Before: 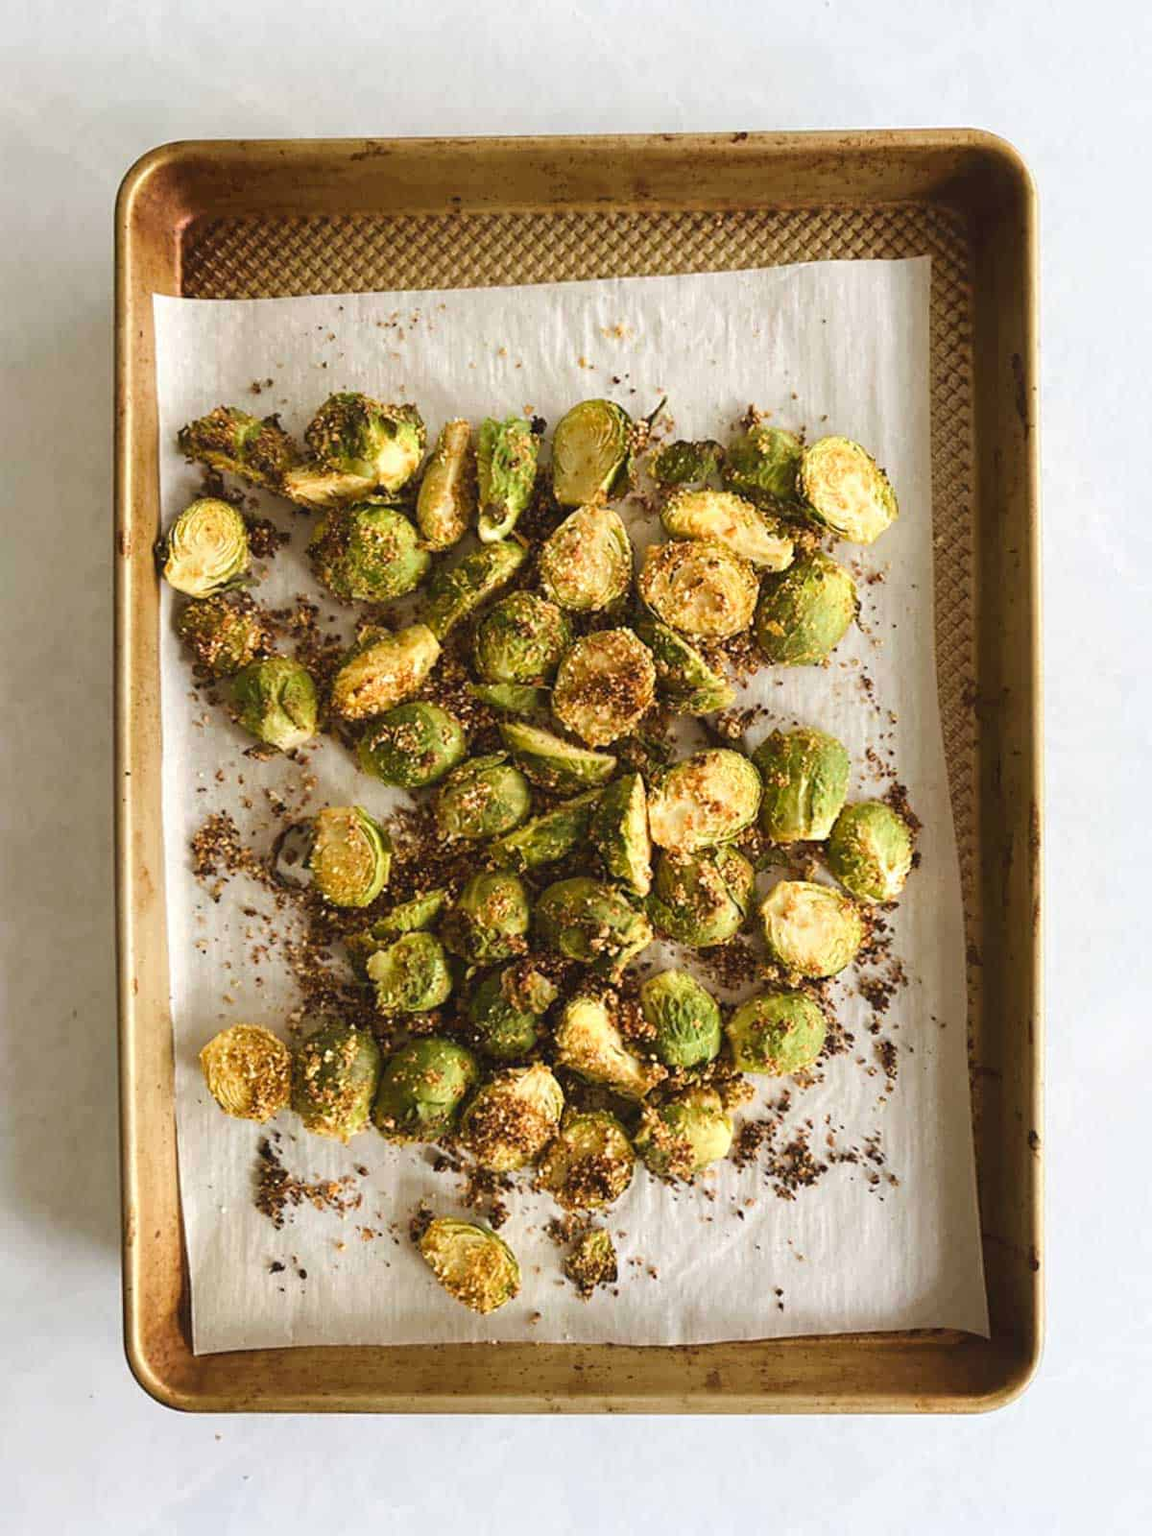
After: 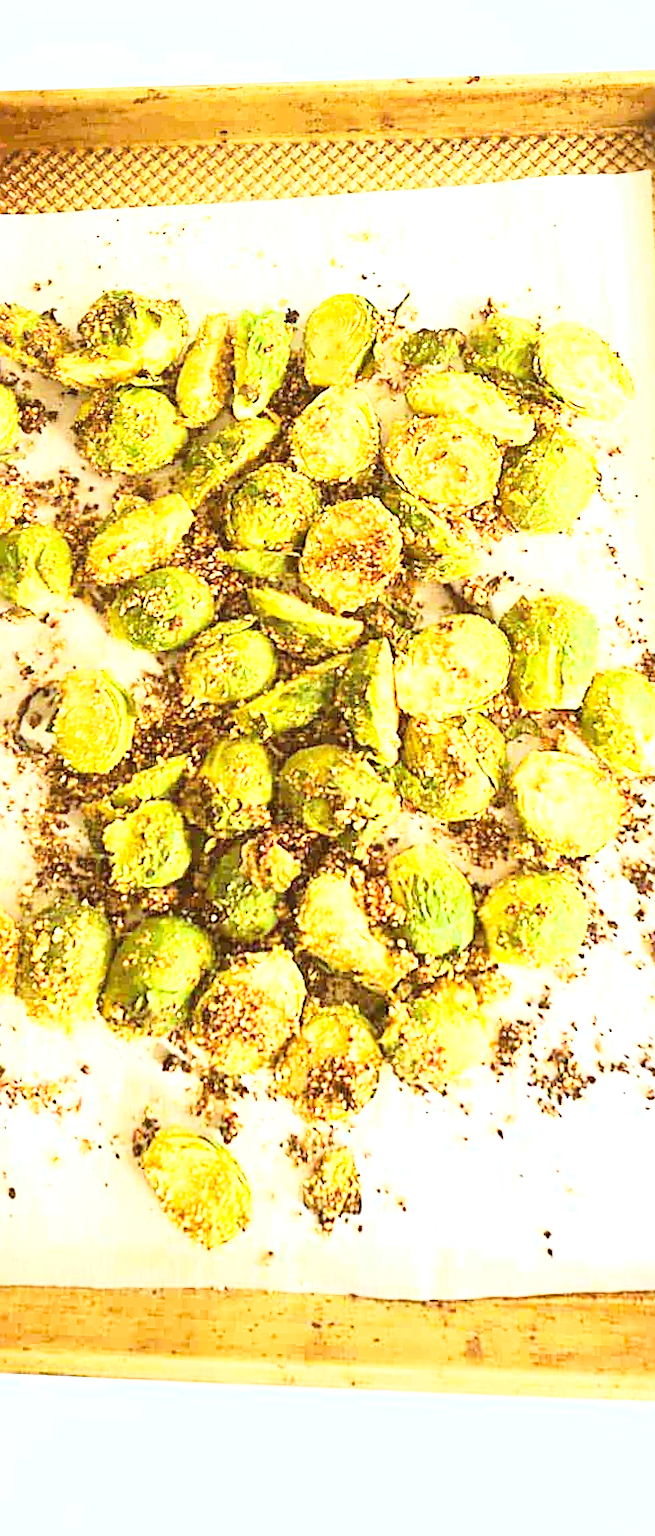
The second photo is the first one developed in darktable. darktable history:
color correction: highlights a* -5.94, highlights b* 9.48, shadows a* 10.12, shadows b* 23.94
exposure: black level correction 0, exposure 1.45 EV, compensate exposure bias true, compensate highlight preservation false
crop: left 15.419%, right 17.914%
white balance: red 0.967, blue 1.119, emerald 0.756
sharpen: on, module defaults
base curve: curves: ch0 [(0, 0) (0.018, 0.026) (0.143, 0.37) (0.33, 0.731) (0.458, 0.853) (0.735, 0.965) (0.905, 0.986) (1, 1)]
rotate and perspective: rotation 0.72°, lens shift (vertical) -0.352, lens shift (horizontal) -0.051, crop left 0.152, crop right 0.859, crop top 0.019, crop bottom 0.964
